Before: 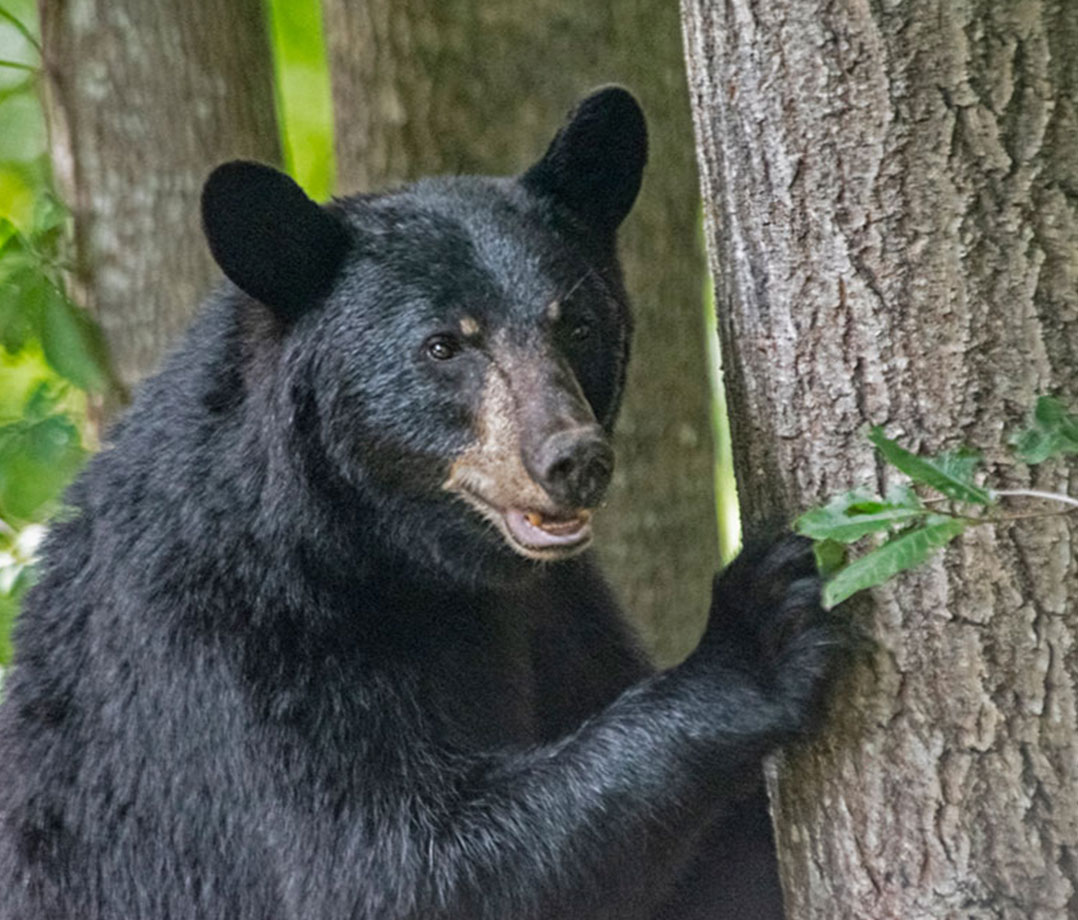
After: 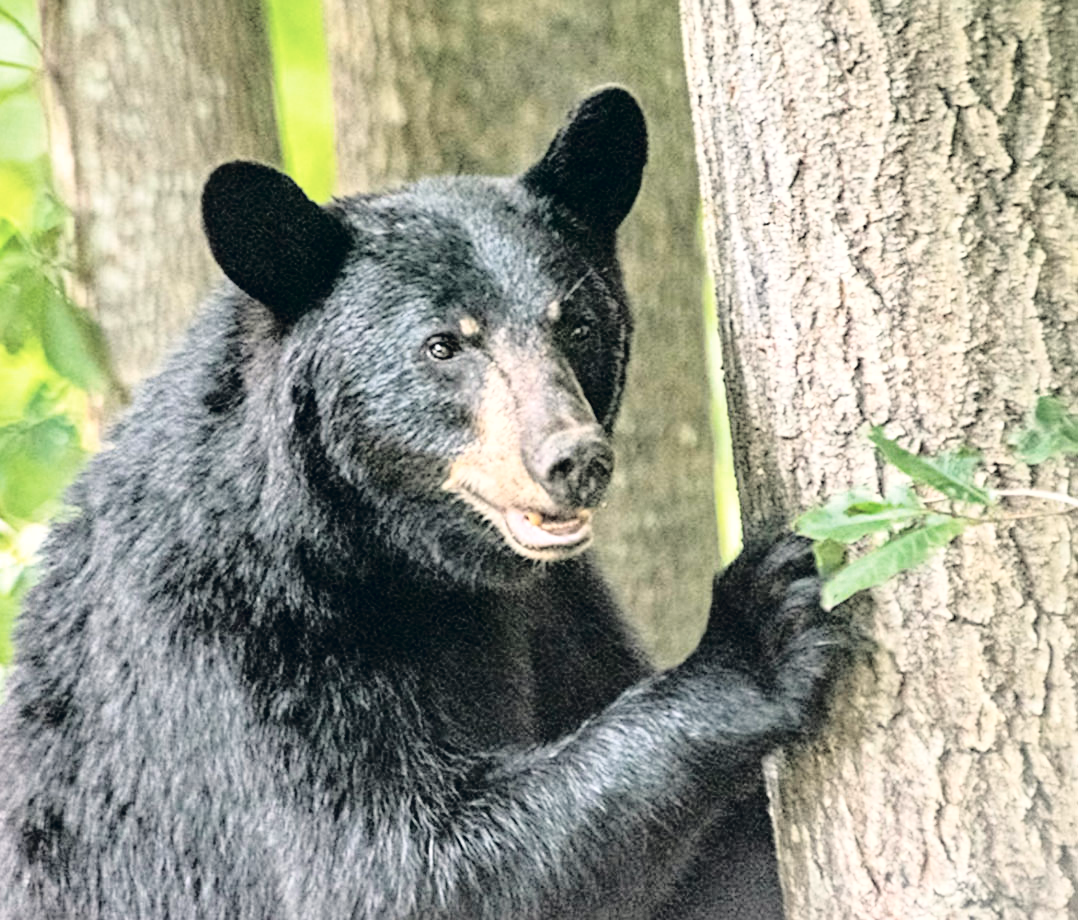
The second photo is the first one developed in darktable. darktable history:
exposure: exposure 1 EV, compensate highlight preservation false
color balance: mode lift, gamma, gain (sRGB), lift [1.04, 1, 1, 0.97], gamma [1.01, 1, 1, 0.97], gain [0.96, 1, 1, 0.97]
contrast brightness saturation: contrast 0.1, saturation -0.36
sharpen: amount 0.2
color zones: curves: ch0 [(0.25, 0.5) (0.636, 0.25) (0.75, 0.5)]
color balance rgb: shadows lift › hue 87.51°, highlights gain › chroma 1.35%, highlights gain › hue 55.1°, global offset › chroma 0.13%, global offset › hue 253.66°, perceptual saturation grading › global saturation 16.38%
fill light: exposure -2 EV, width 8.6
base curve: curves: ch0 [(0, 0) (0.028, 0.03) (0.121, 0.232) (0.46, 0.748) (0.859, 0.968) (1, 1)]
